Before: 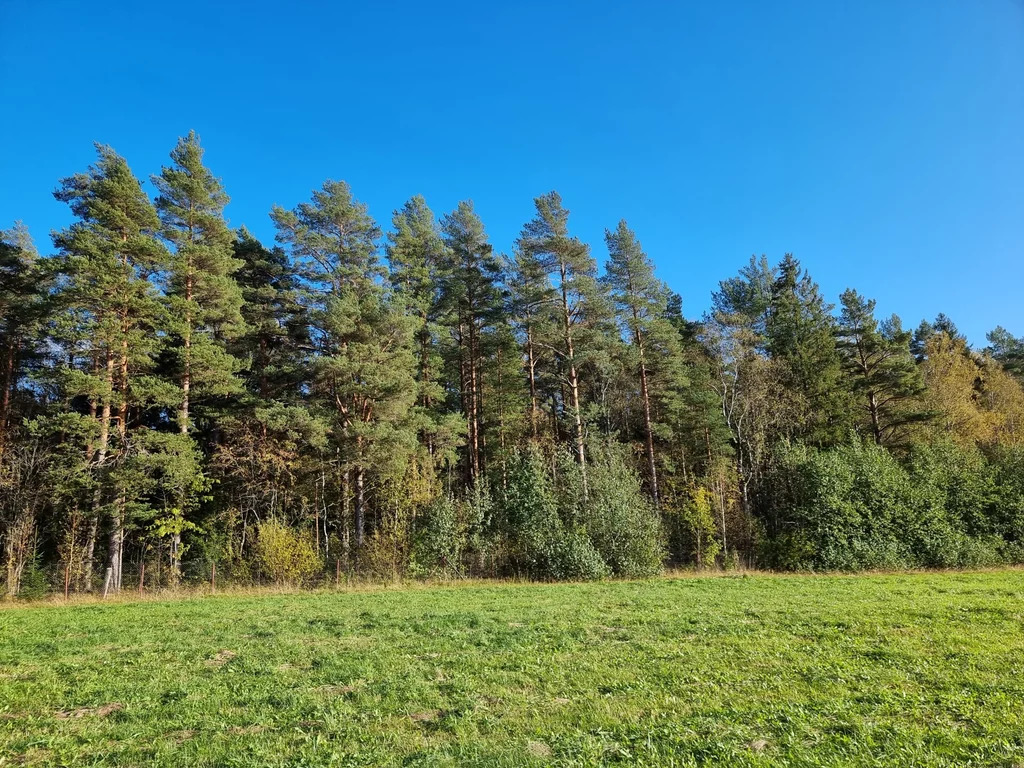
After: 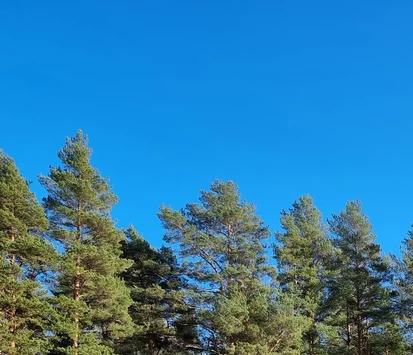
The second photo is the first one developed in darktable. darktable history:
exposure: compensate exposure bias true, compensate highlight preservation false
crop and rotate: left 11.006%, top 0.06%, right 48.648%, bottom 53.684%
